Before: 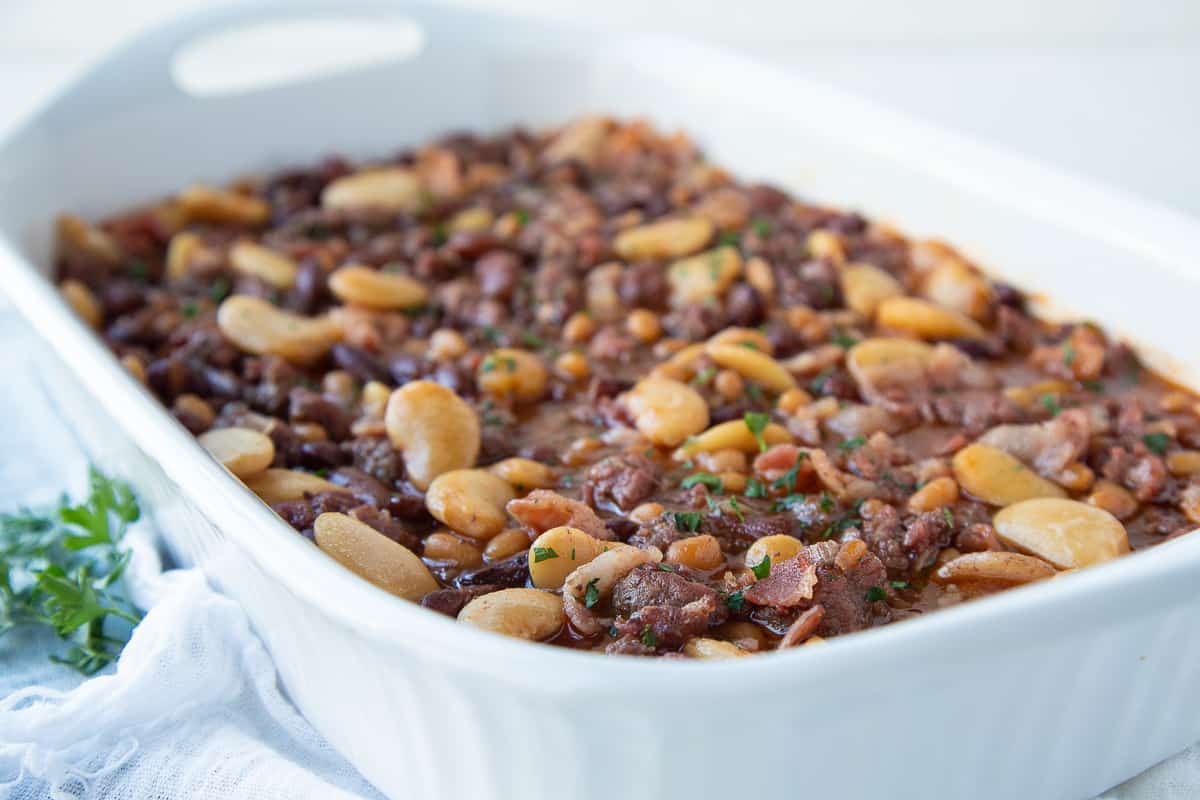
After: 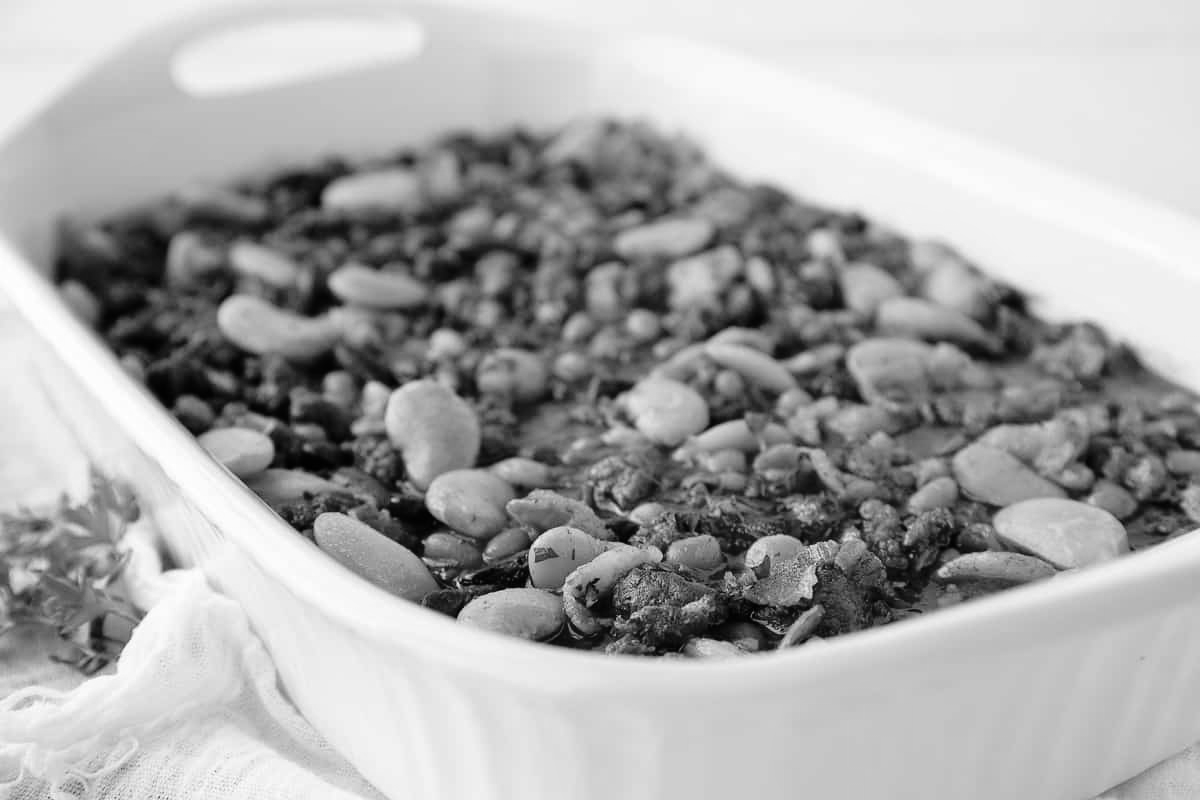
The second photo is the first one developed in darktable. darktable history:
fill light: exposure -2 EV, width 8.6
monochrome: size 1
